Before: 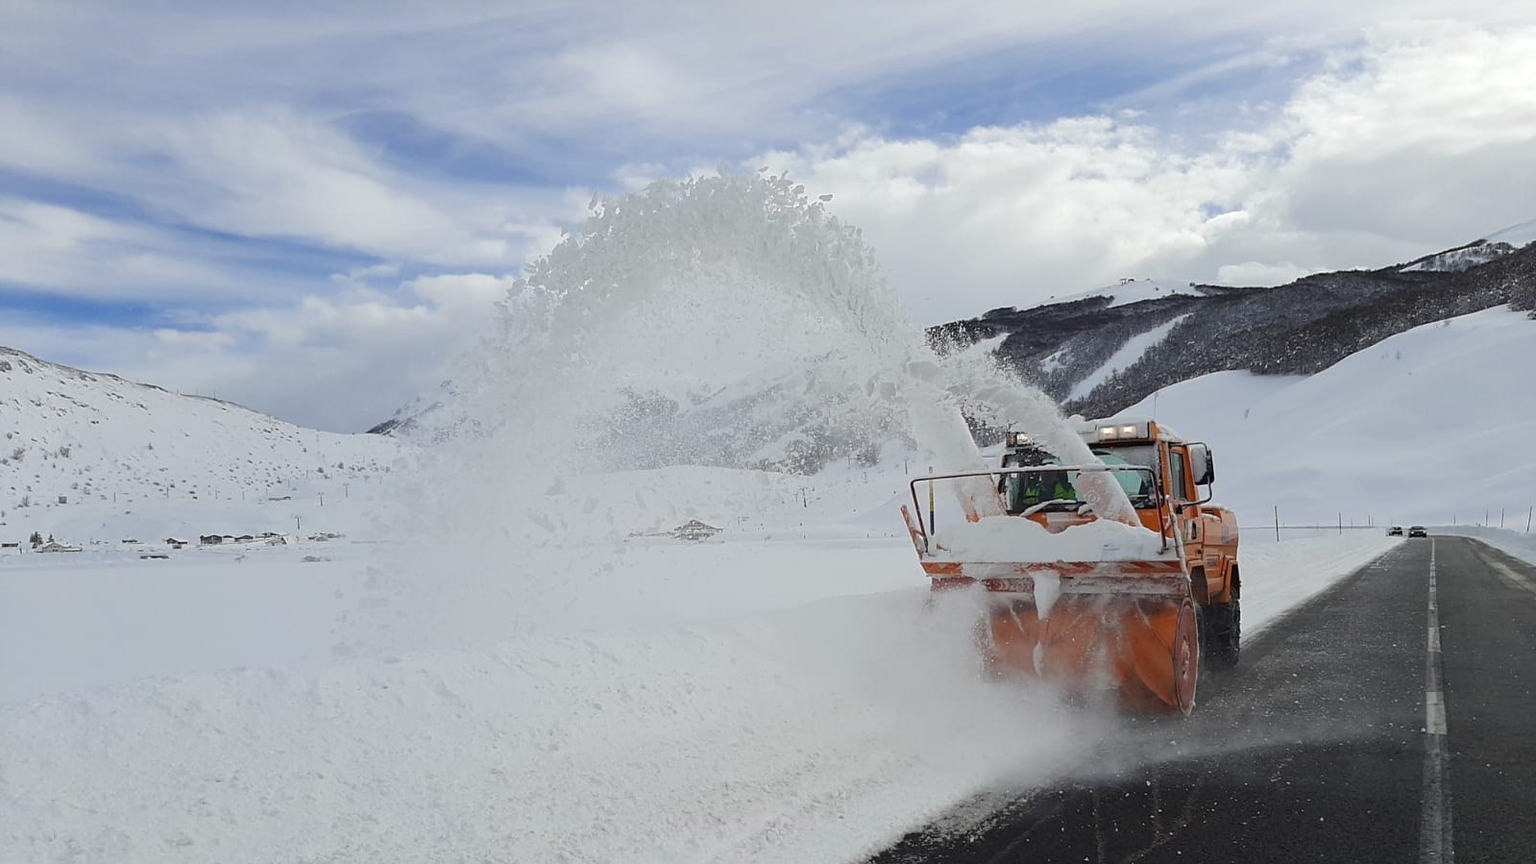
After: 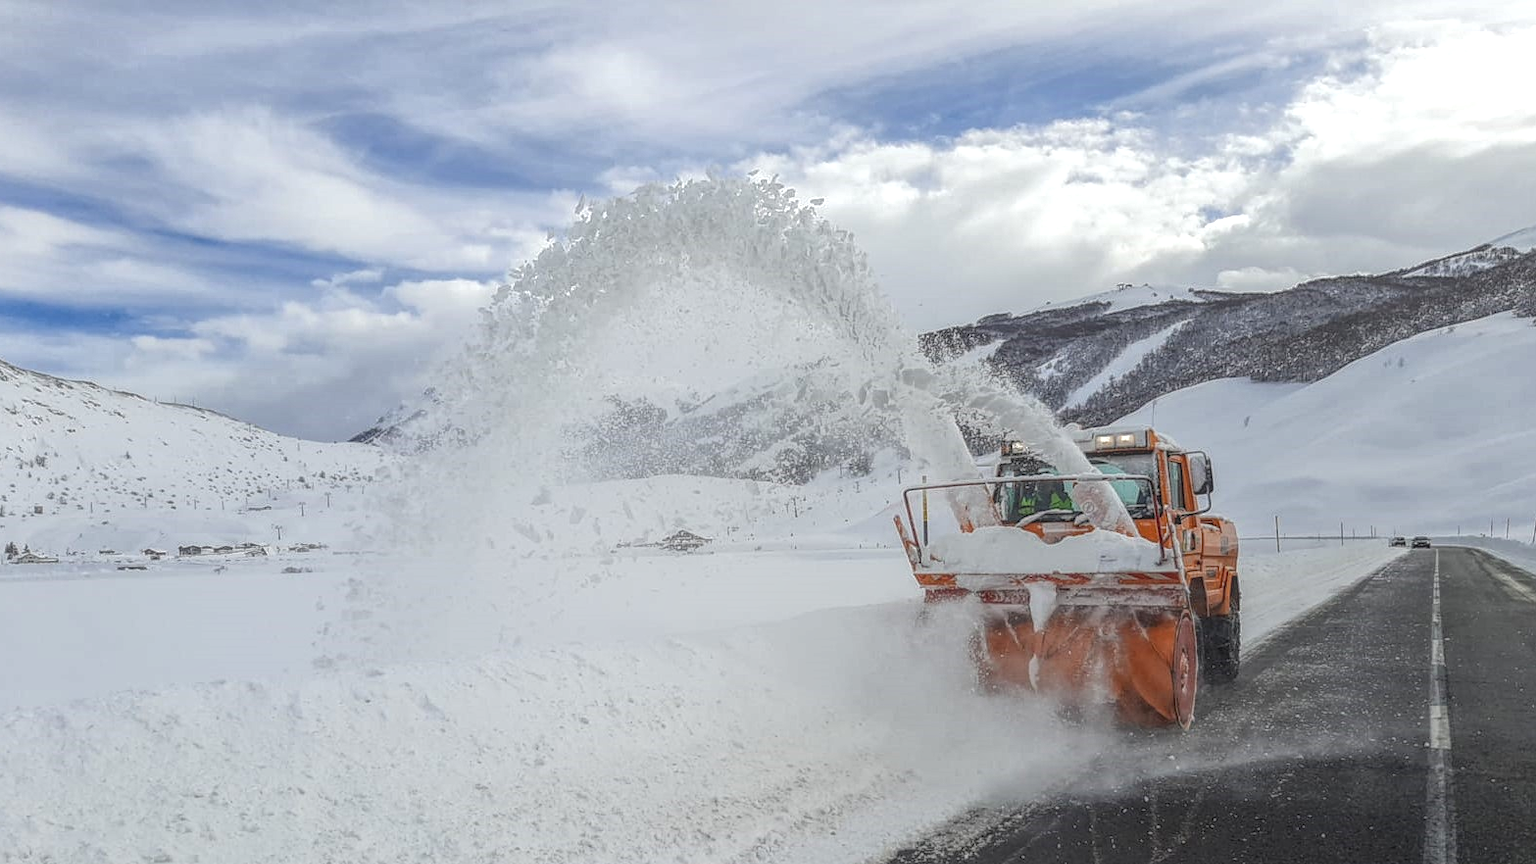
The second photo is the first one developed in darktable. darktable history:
crop: left 1.651%, right 0.289%, bottom 1.76%
local contrast: highlights 20%, shadows 29%, detail 201%, midtone range 0.2
exposure: black level correction 0, exposure 0.199 EV
